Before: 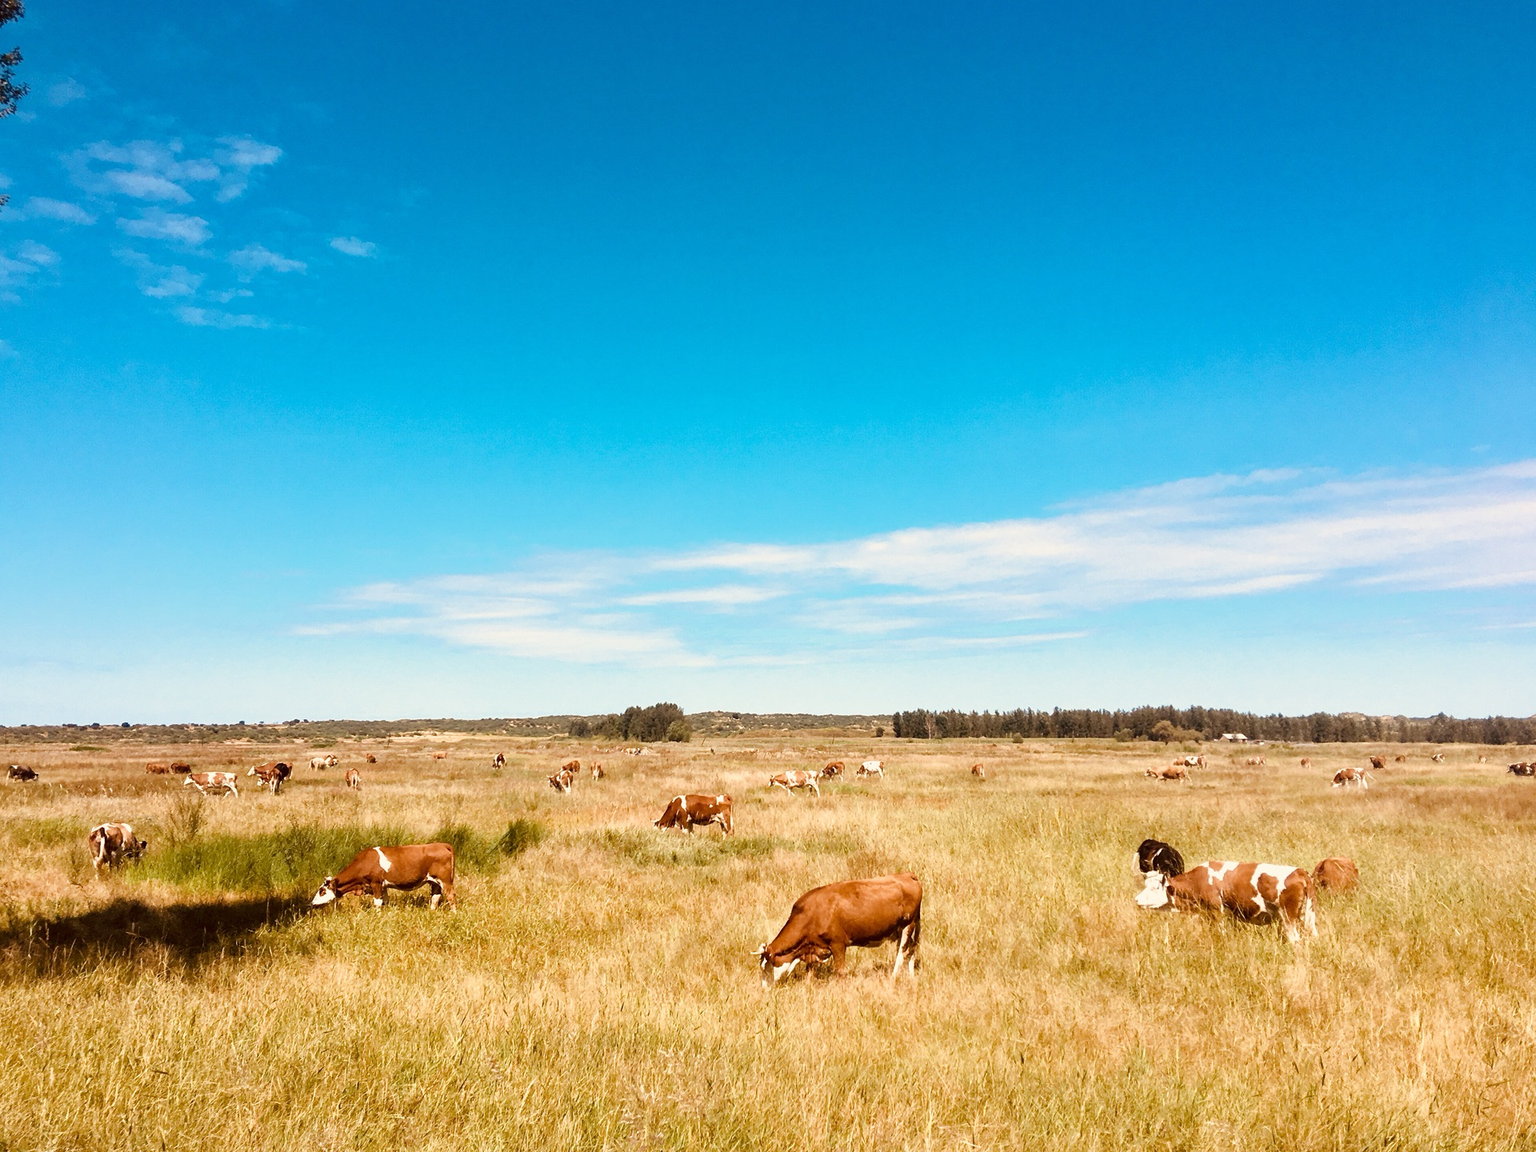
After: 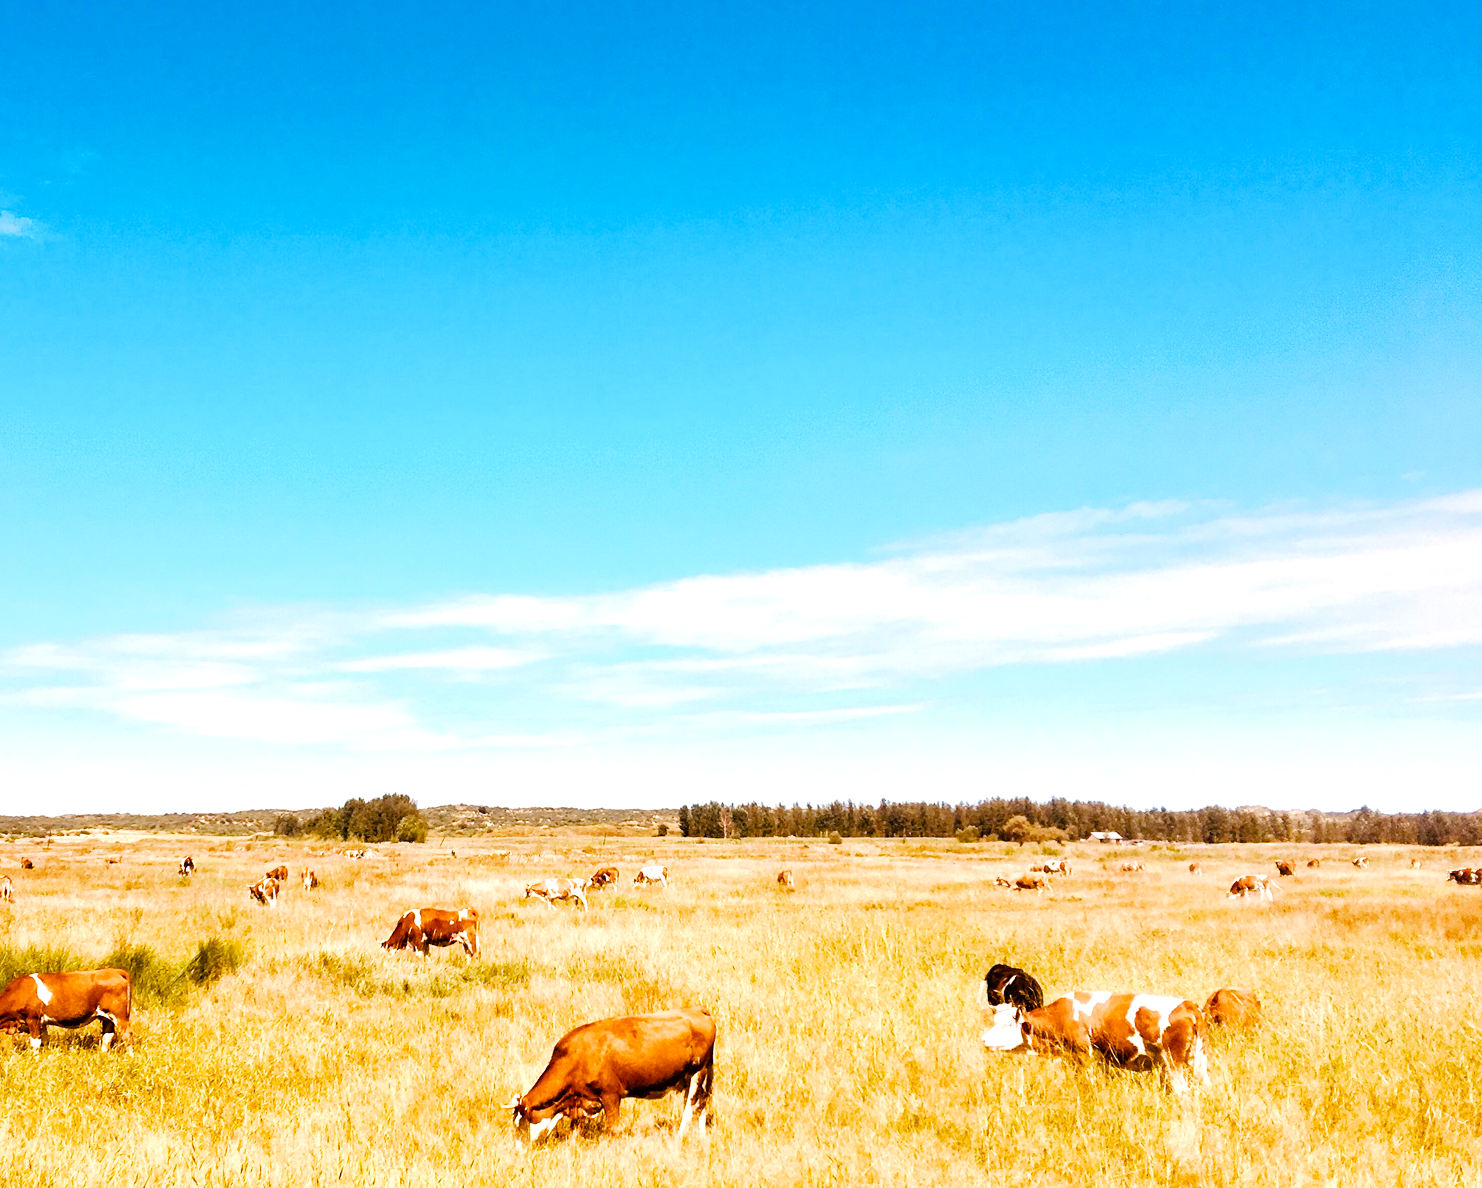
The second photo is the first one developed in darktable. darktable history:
tone equalizer: -8 EV -0.42 EV, -7 EV -0.417 EV, -6 EV -0.322 EV, -5 EV -0.193 EV, -3 EV 0.232 EV, -2 EV 0.361 EV, -1 EV 0.387 EV, +0 EV 0.43 EV
crop: left 22.786%, top 5.912%, bottom 11.554%
color balance rgb: highlights gain › chroma 2.015%, highlights gain › hue 288.43°, global offset › luminance -0.394%, perceptual saturation grading › global saturation 20%, perceptual saturation grading › highlights -14.394%, perceptual saturation grading › shadows 49.962%, global vibrance 11.126%
tone curve: curves: ch0 [(0, 0) (0.003, 0.014) (0.011, 0.019) (0.025, 0.026) (0.044, 0.037) (0.069, 0.053) (0.1, 0.083) (0.136, 0.121) (0.177, 0.163) (0.224, 0.22) (0.277, 0.281) (0.335, 0.354) (0.399, 0.436) (0.468, 0.526) (0.543, 0.612) (0.623, 0.706) (0.709, 0.79) (0.801, 0.858) (0.898, 0.925) (1, 1)], preserve colors none
